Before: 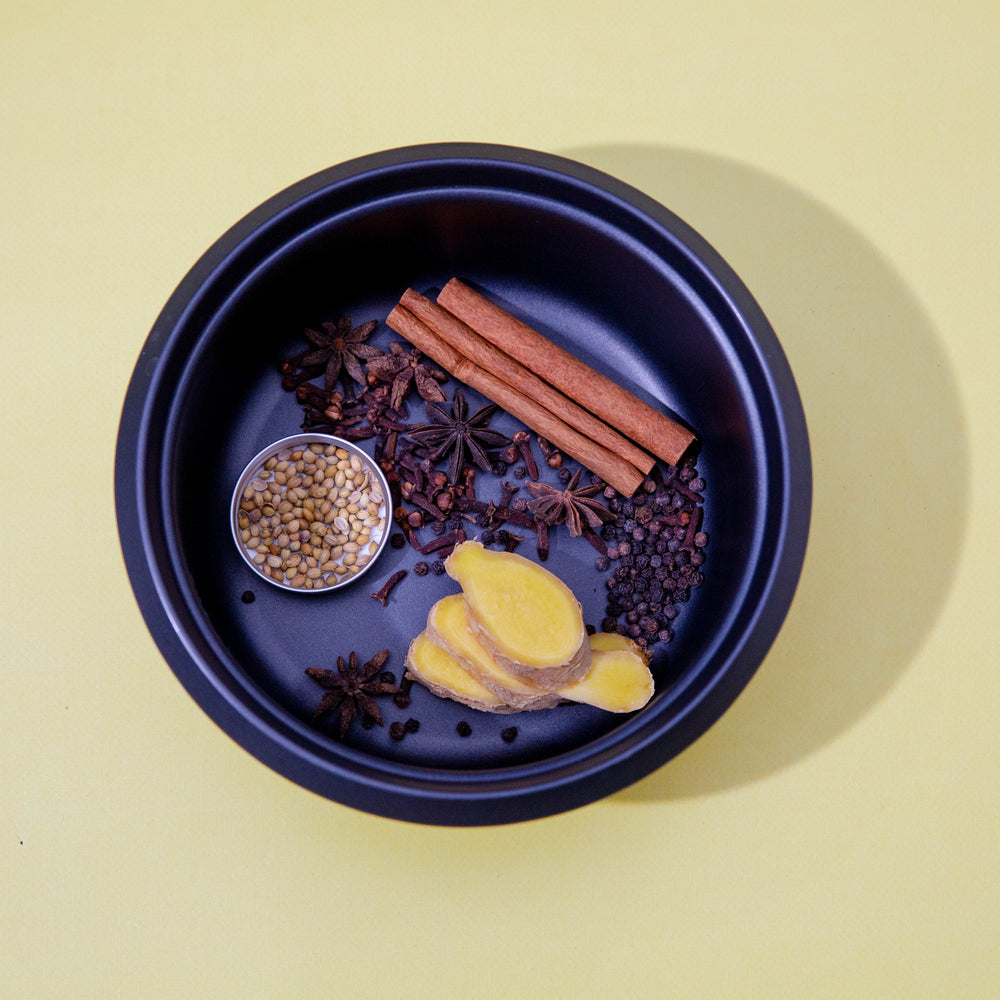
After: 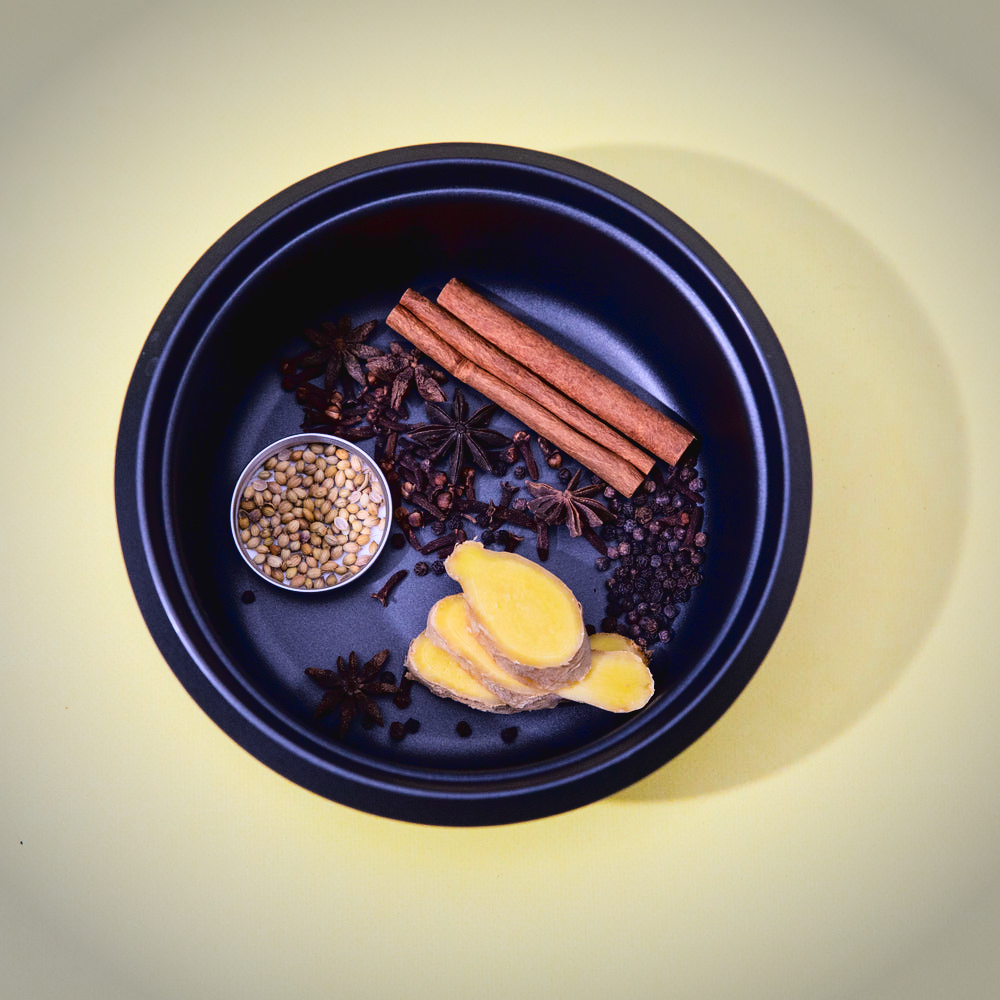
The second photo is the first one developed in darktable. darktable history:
vignetting: width/height ratio 1.091
tone curve: curves: ch0 [(0, 0.031) (0.139, 0.084) (0.311, 0.278) (0.495, 0.544) (0.718, 0.816) (0.841, 0.909) (1, 0.967)]; ch1 [(0, 0) (0.272, 0.249) (0.388, 0.385) (0.469, 0.456) (0.495, 0.497) (0.538, 0.545) (0.578, 0.595) (0.707, 0.778) (1, 1)]; ch2 [(0, 0) (0.125, 0.089) (0.353, 0.329) (0.443, 0.408) (0.502, 0.499) (0.557, 0.531) (0.608, 0.631) (1, 1)], color space Lab, linked channels, preserve colors none
